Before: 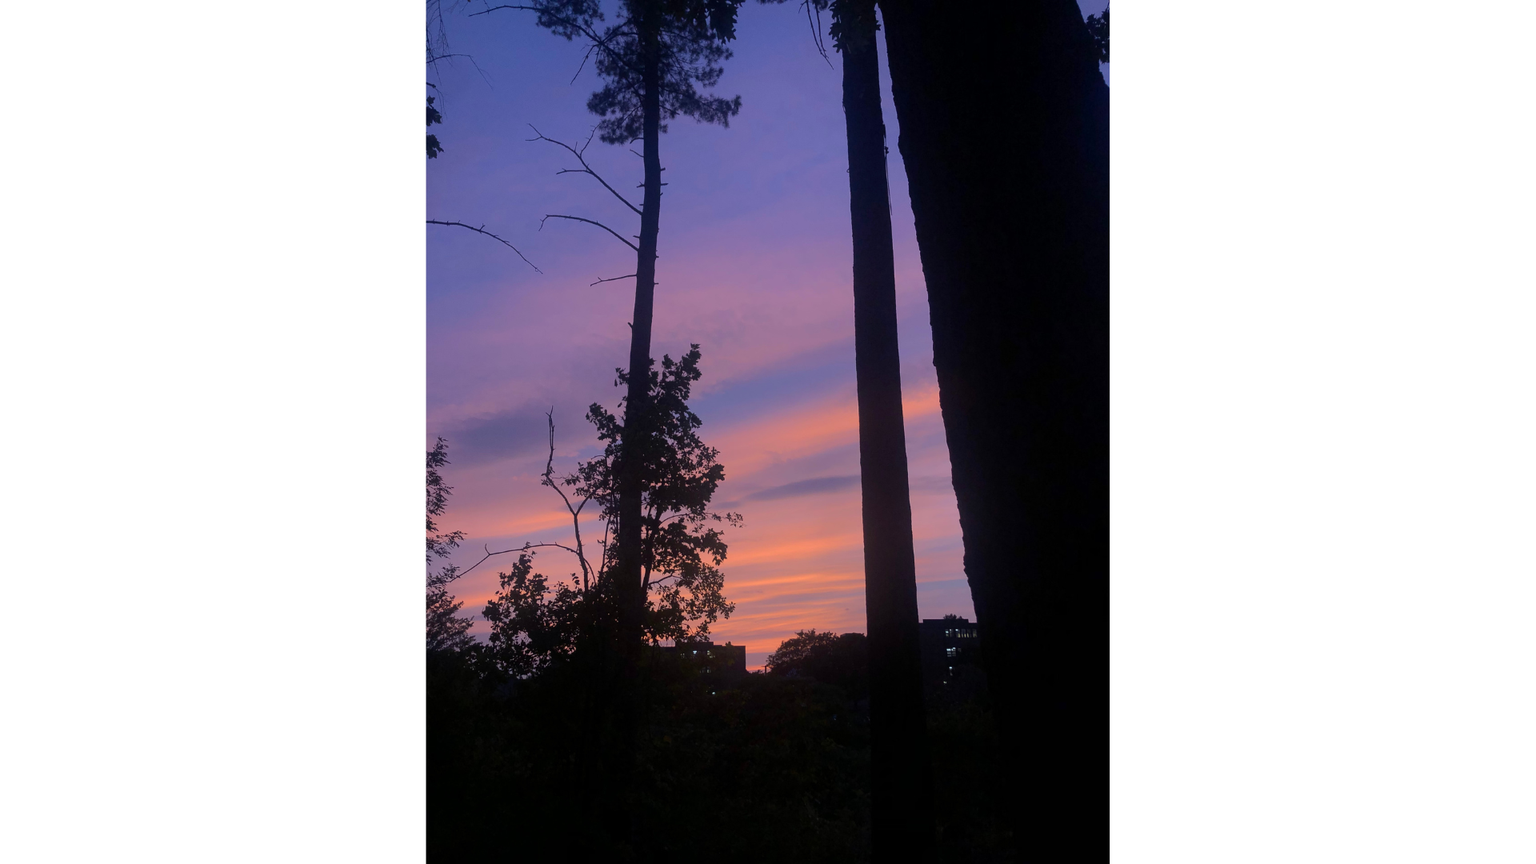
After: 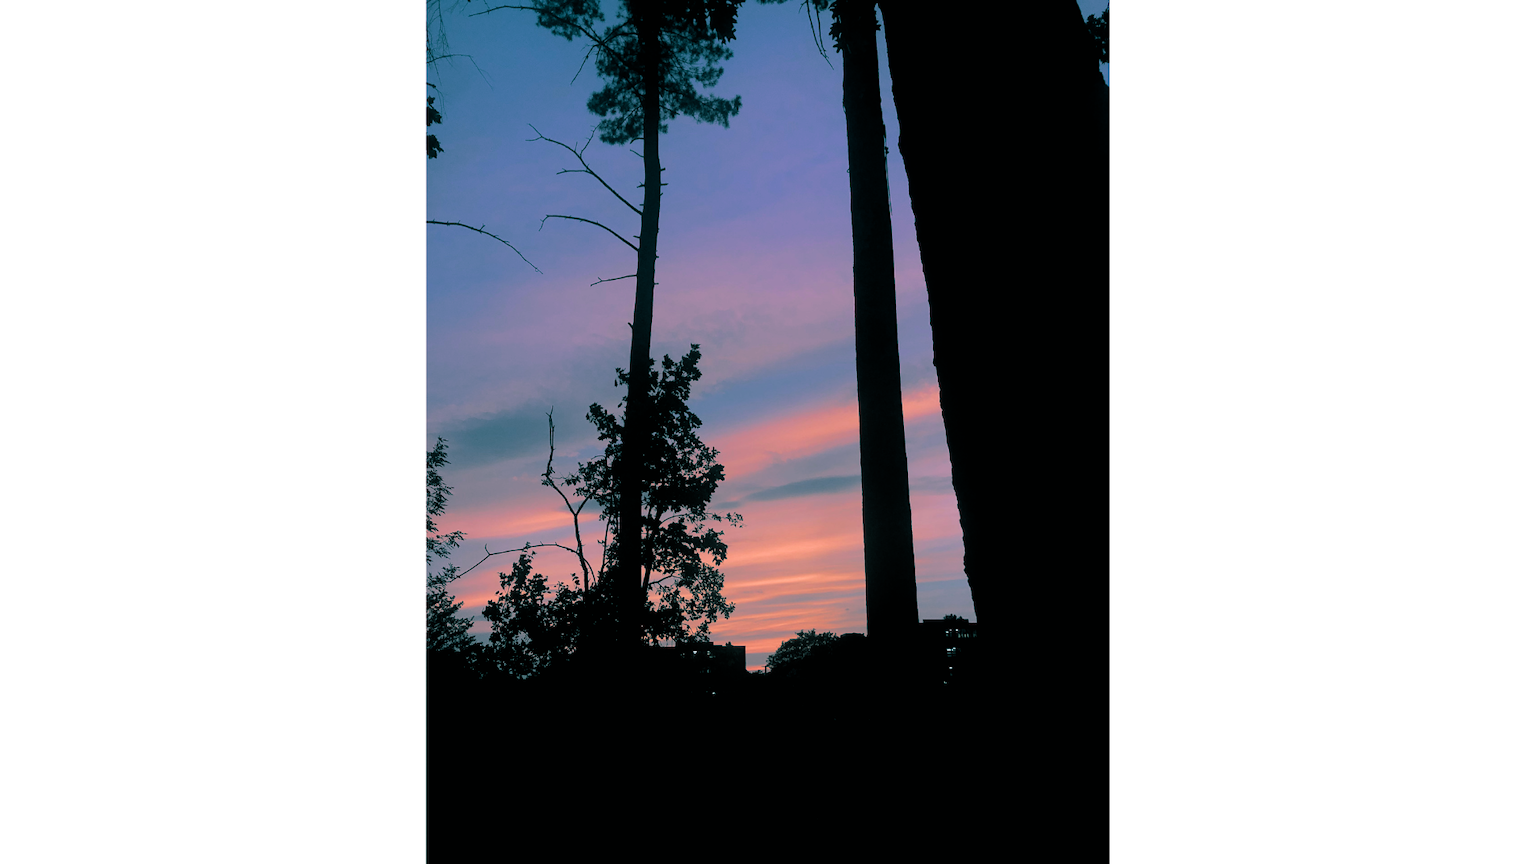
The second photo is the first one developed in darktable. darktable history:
haze removal: compatibility mode true, adaptive false
filmic rgb: black relative exposure -8.2 EV, white relative exposure 2.2 EV, threshold 3 EV, hardness 7.11, latitude 75%, contrast 1.325, highlights saturation mix -2%, shadows ↔ highlights balance 30%, preserve chrominance RGB euclidean norm, color science v5 (2021), contrast in shadows safe, contrast in highlights safe, enable highlight reconstruction true
split-toning: shadows › hue 183.6°, shadows › saturation 0.52, highlights › hue 0°, highlights › saturation 0
